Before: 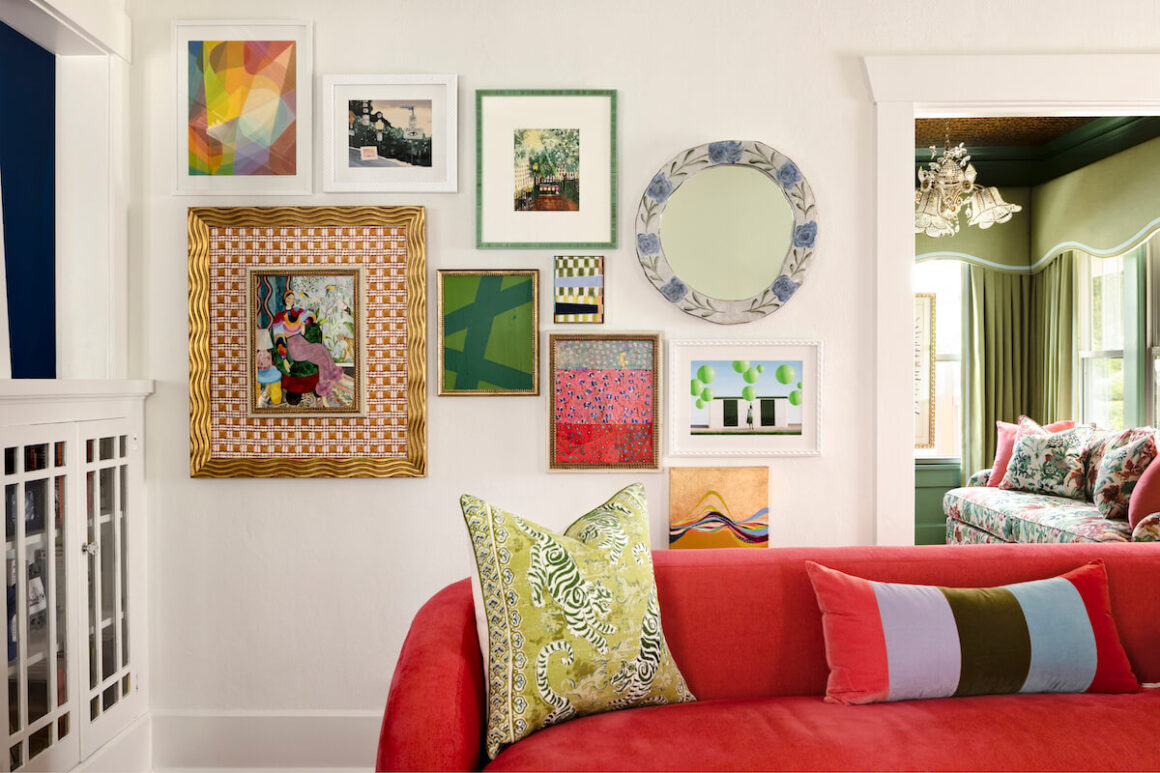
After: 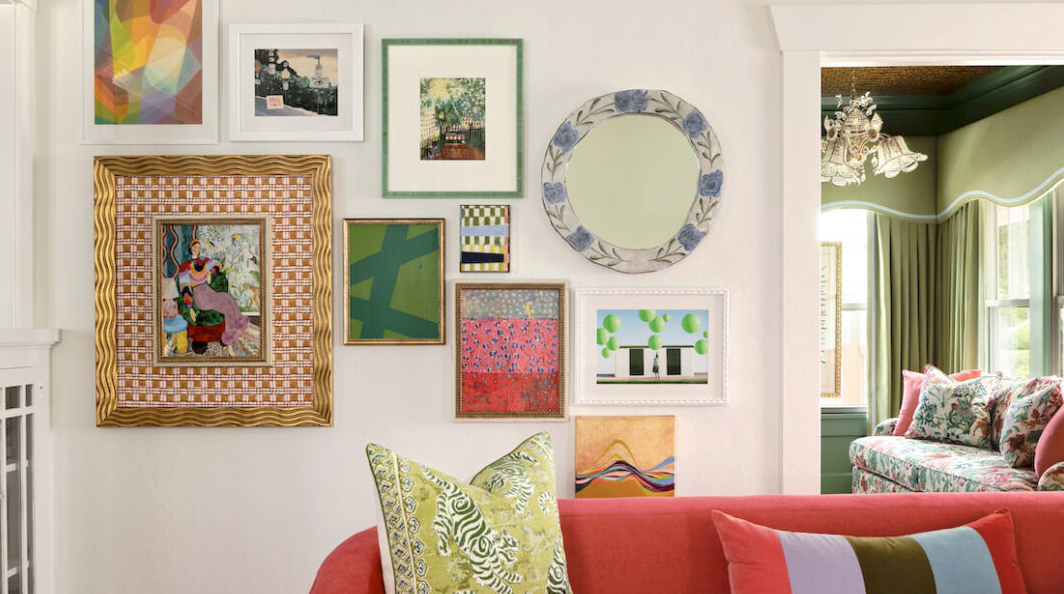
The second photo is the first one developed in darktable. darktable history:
tone curve: curves: ch0 [(0, 0) (0.003, 0.005) (0.011, 0.016) (0.025, 0.036) (0.044, 0.071) (0.069, 0.112) (0.1, 0.149) (0.136, 0.187) (0.177, 0.228) (0.224, 0.272) (0.277, 0.32) (0.335, 0.374) (0.399, 0.429) (0.468, 0.479) (0.543, 0.538) (0.623, 0.609) (0.709, 0.697) (0.801, 0.789) (0.898, 0.876) (1, 1)], preserve colors none
crop: left 8.155%, top 6.611%, bottom 15.385%
